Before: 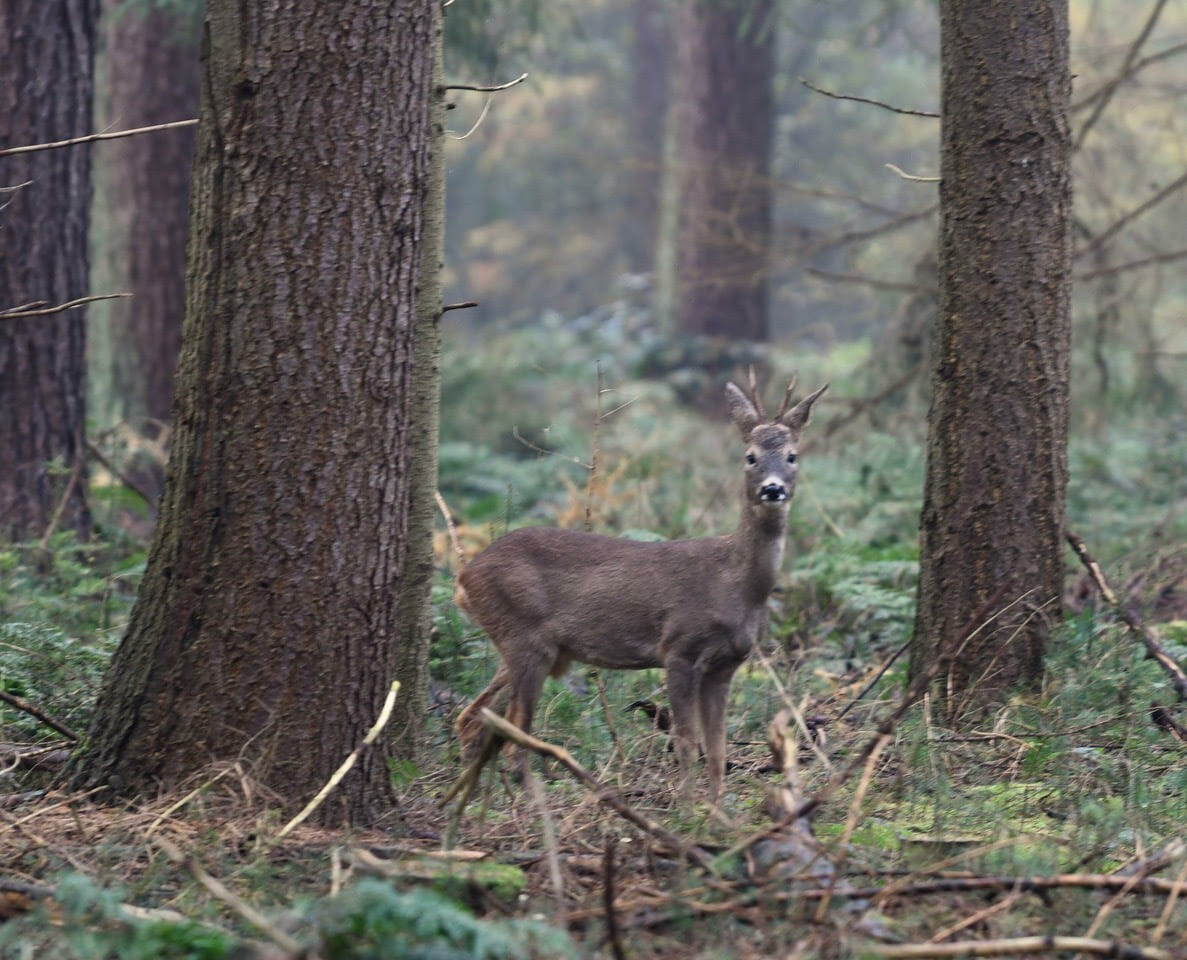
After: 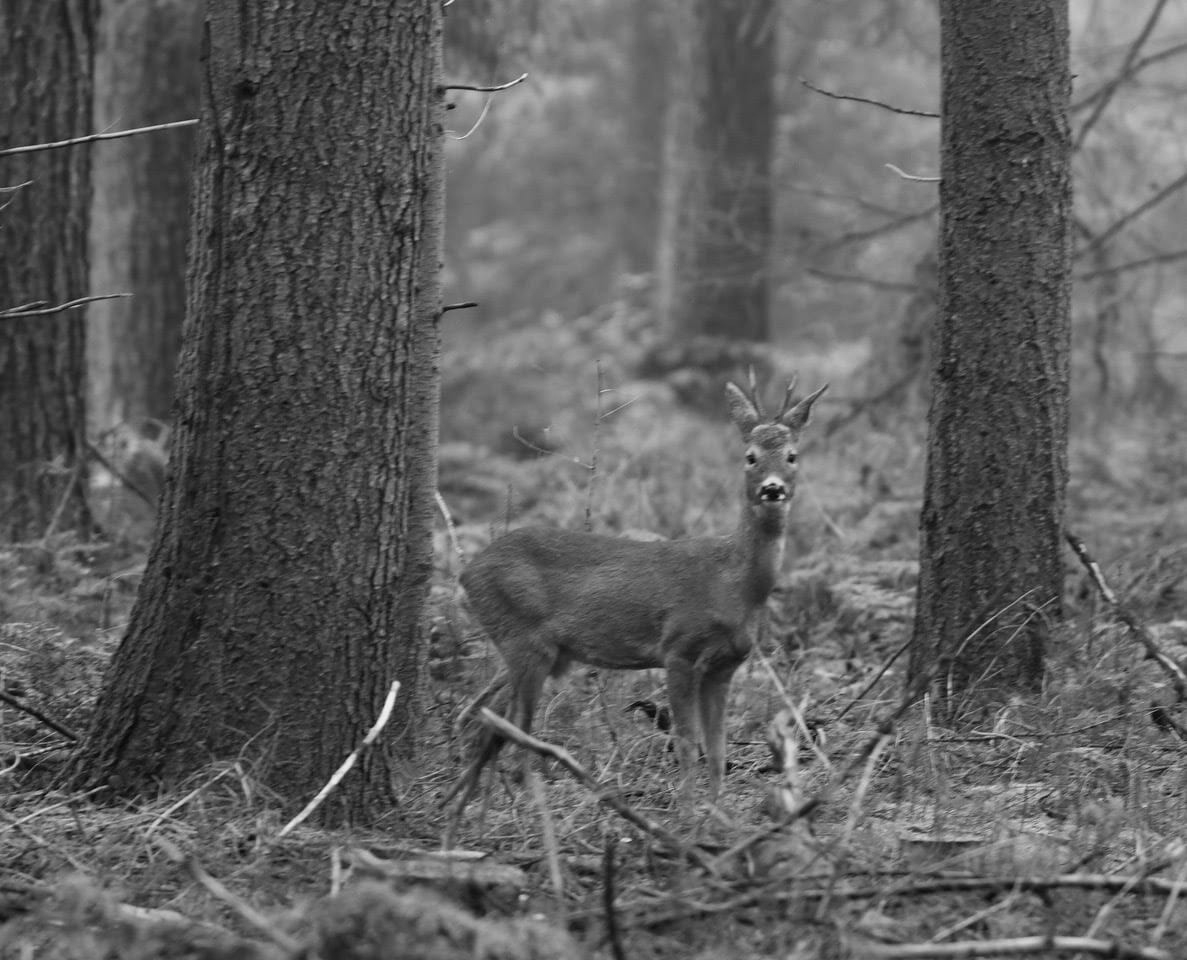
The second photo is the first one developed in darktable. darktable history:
monochrome: a 73.58, b 64.21
shadows and highlights: shadows 20.55, highlights -20.99, soften with gaussian
